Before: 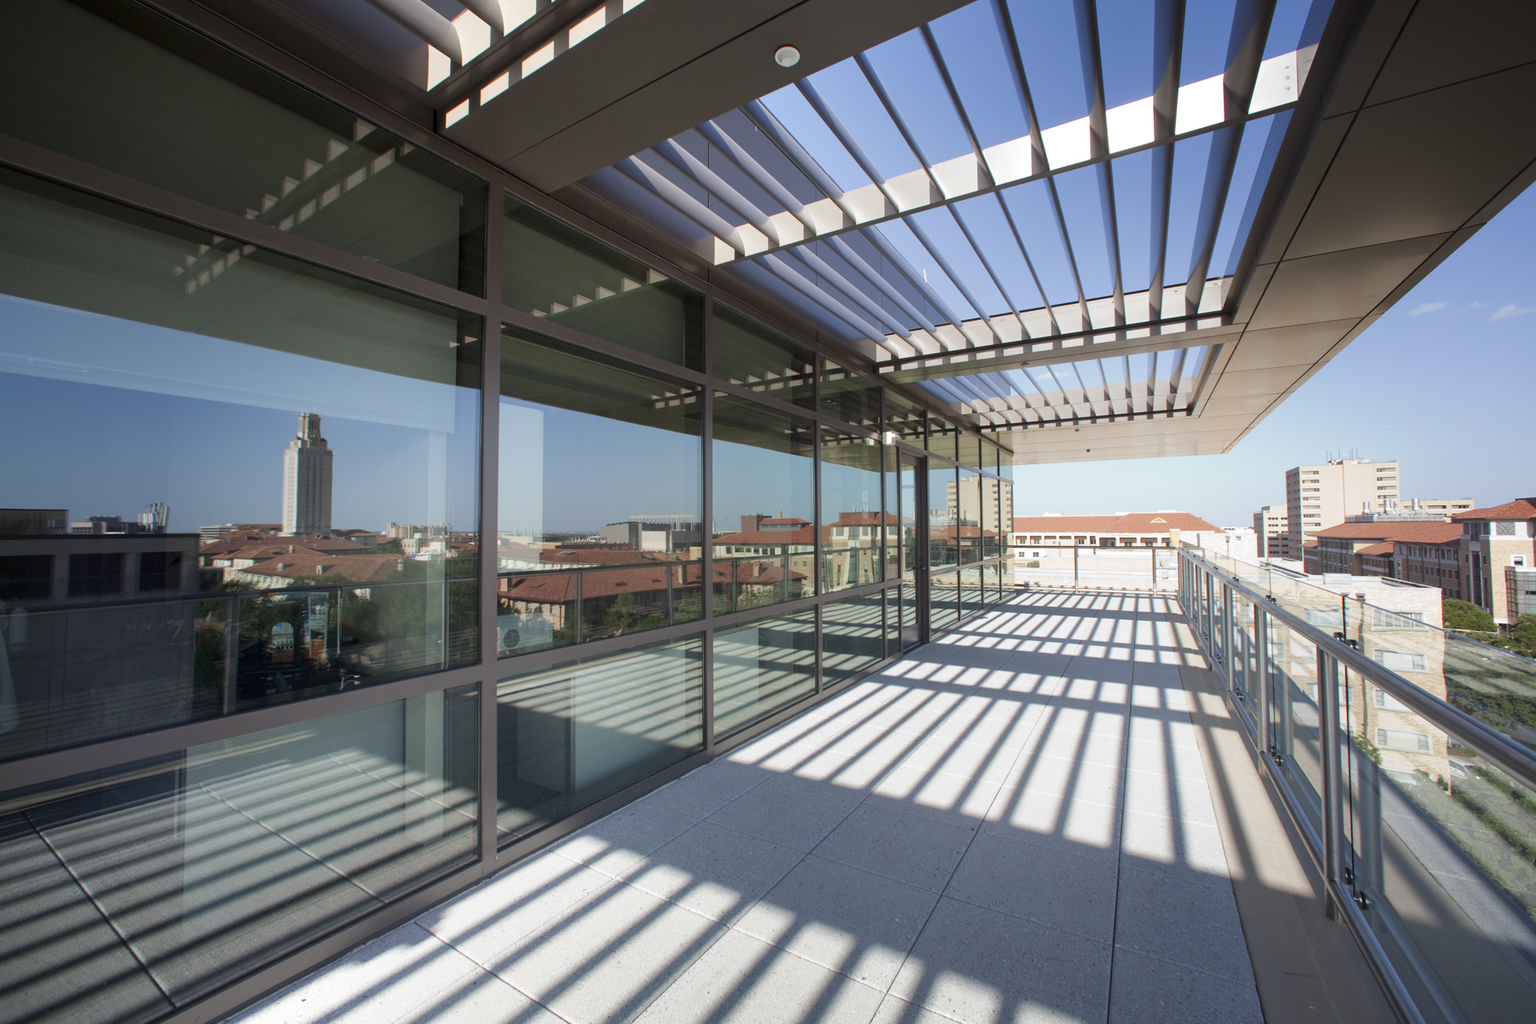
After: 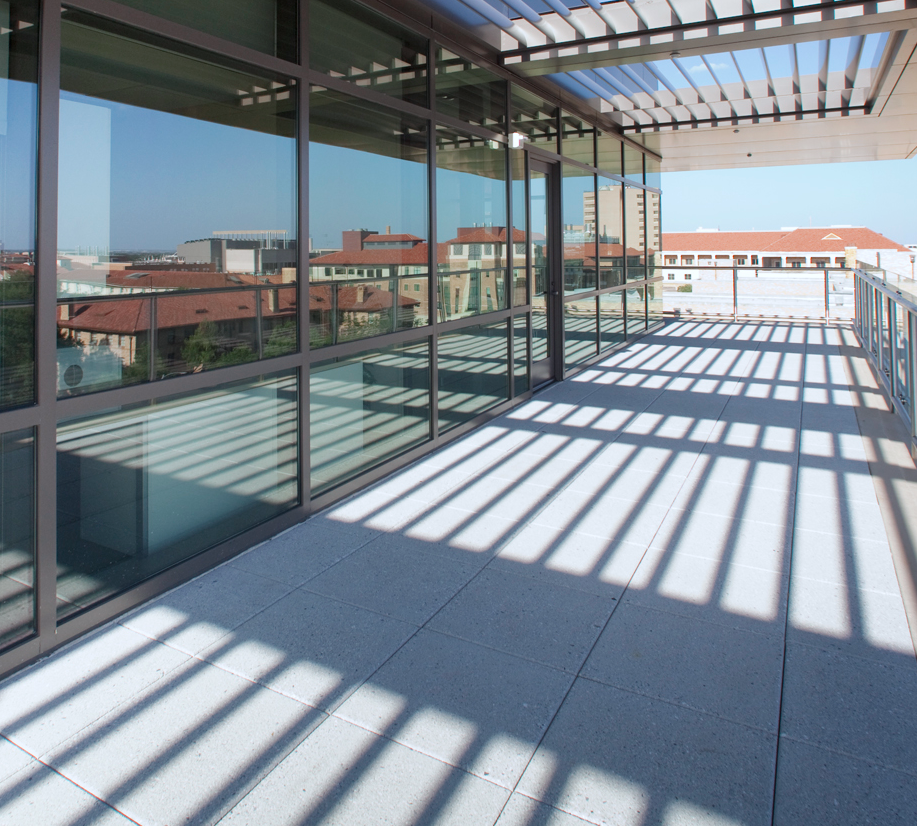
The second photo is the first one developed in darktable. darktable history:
white balance: red 0.976, blue 1.04
crop and rotate: left 29.237%, top 31.152%, right 19.807%
